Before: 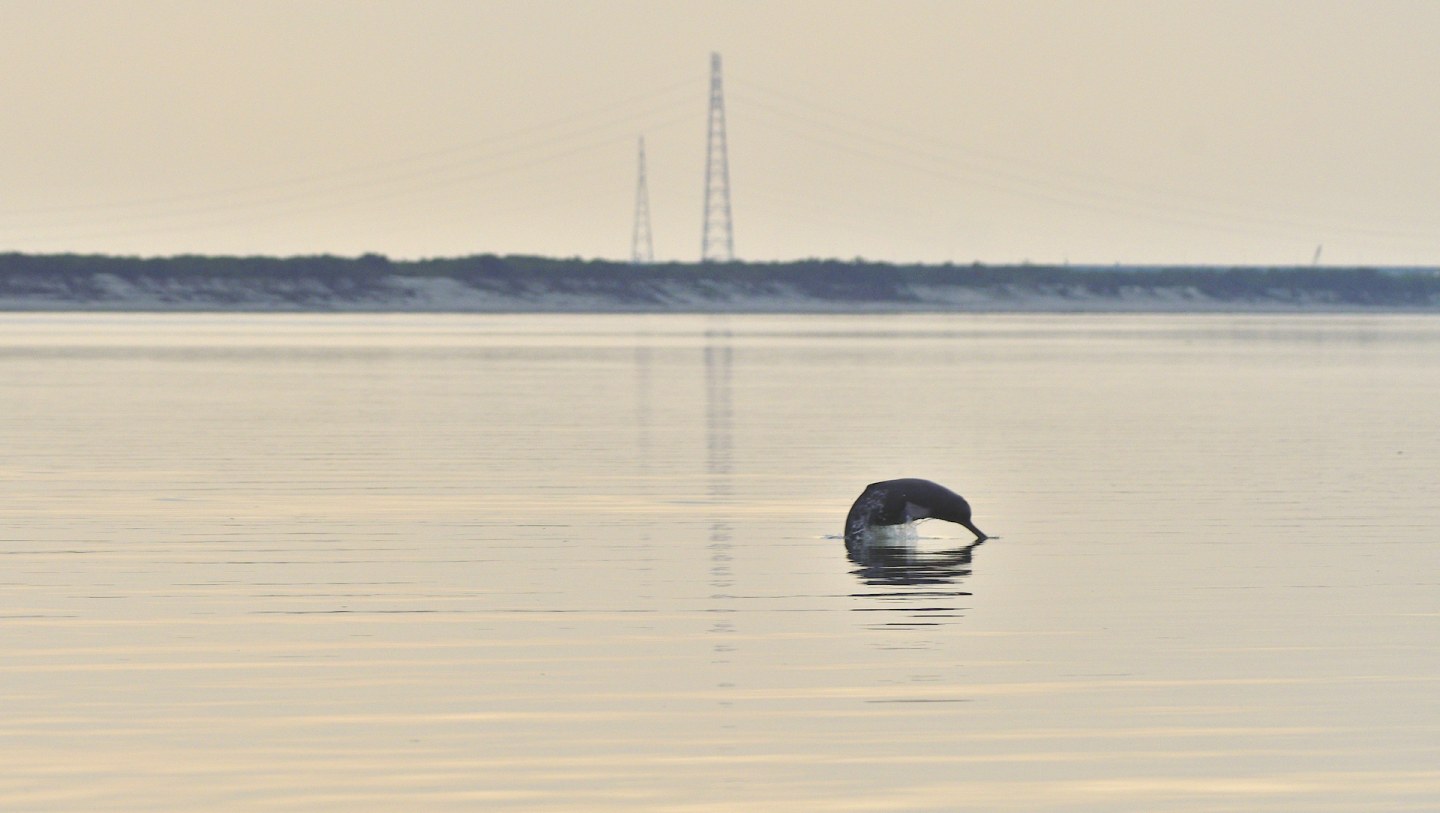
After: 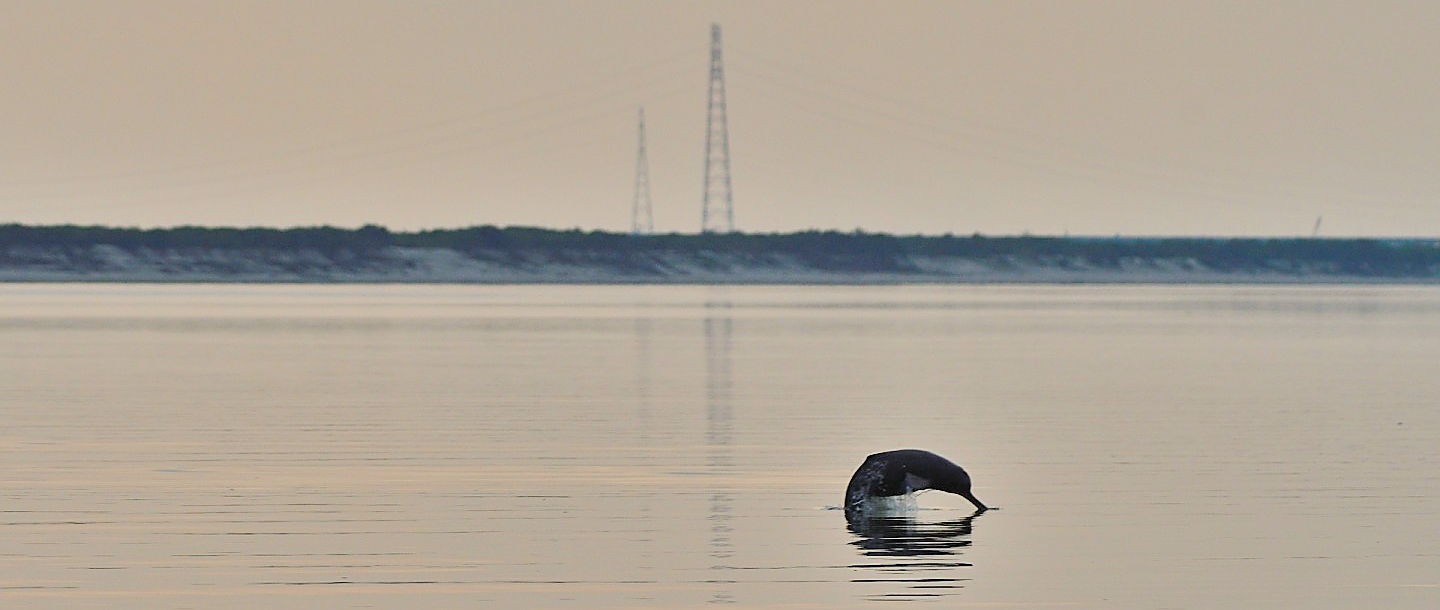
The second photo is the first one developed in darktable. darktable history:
shadows and highlights: low approximation 0.01, soften with gaussian
sharpen: radius 1.381, amount 1.267, threshold 0.659
crop: top 3.688%, bottom 21.193%
contrast brightness saturation: saturation -0.064
filmic rgb: black relative exposure -7.65 EV, white relative exposure 4.56 EV, hardness 3.61, contrast 1.114
color zones: curves: ch1 [(0.235, 0.558) (0.75, 0.5)]; ch2 [(0.25, 0.462) (0.749, 0.457)]
